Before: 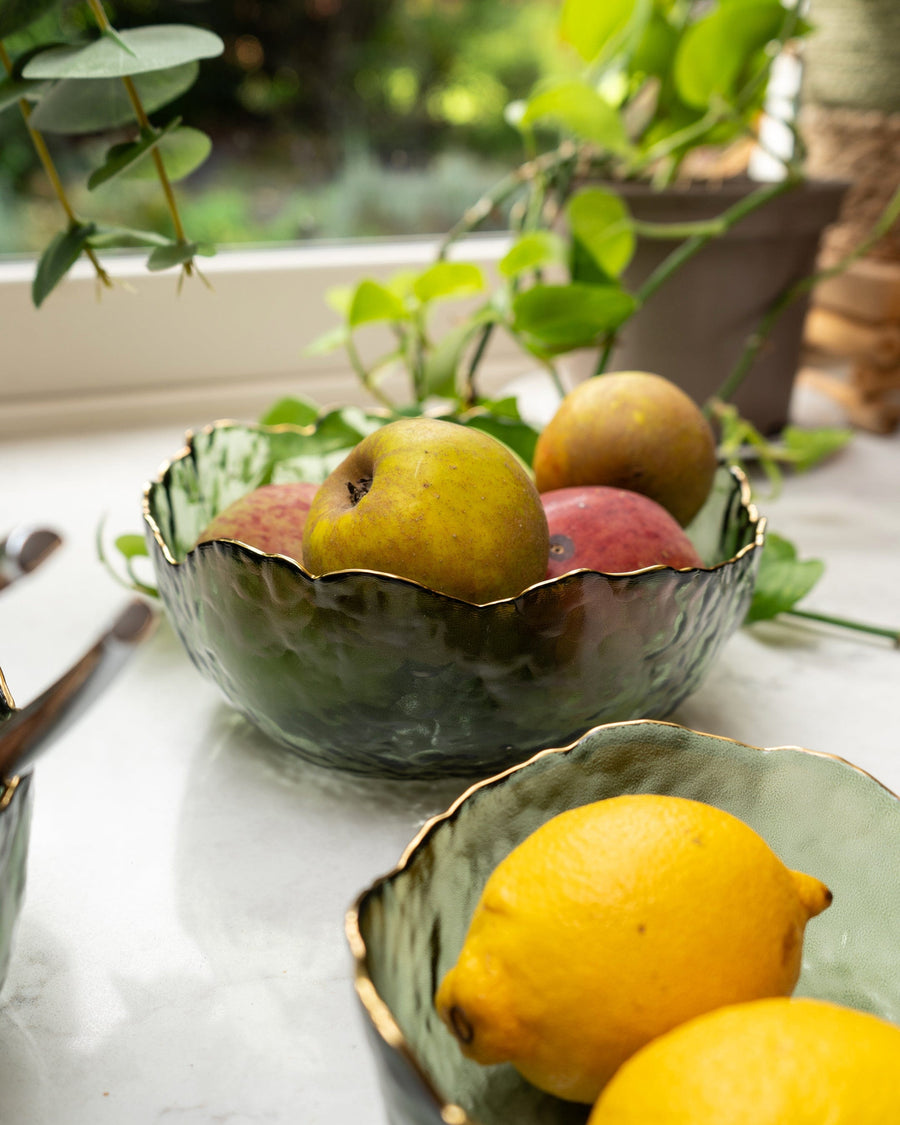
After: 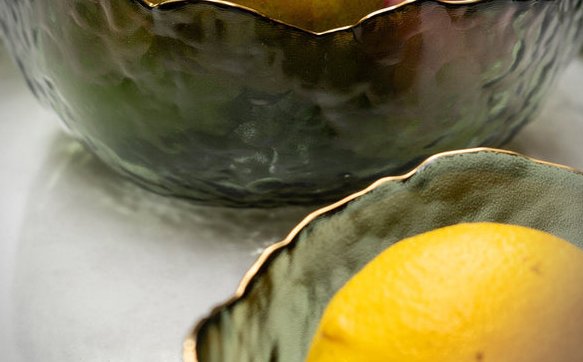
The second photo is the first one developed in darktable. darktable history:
vignetting: fall-off start 73.71%, dithering 8-bit output
crop: left 18.026%, top 50.88%, right 17.193%, bottom 16.914%
